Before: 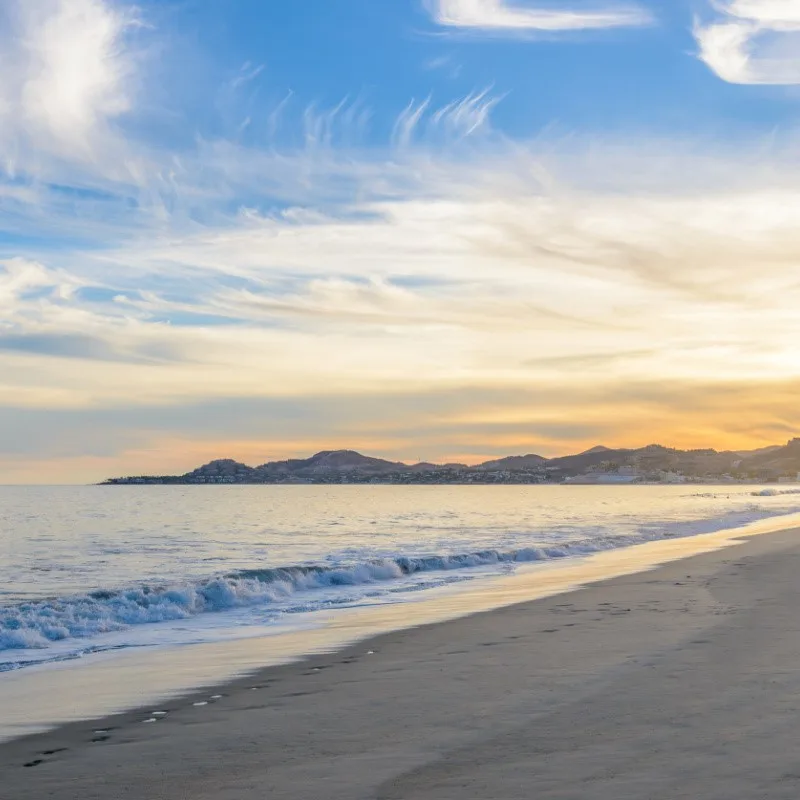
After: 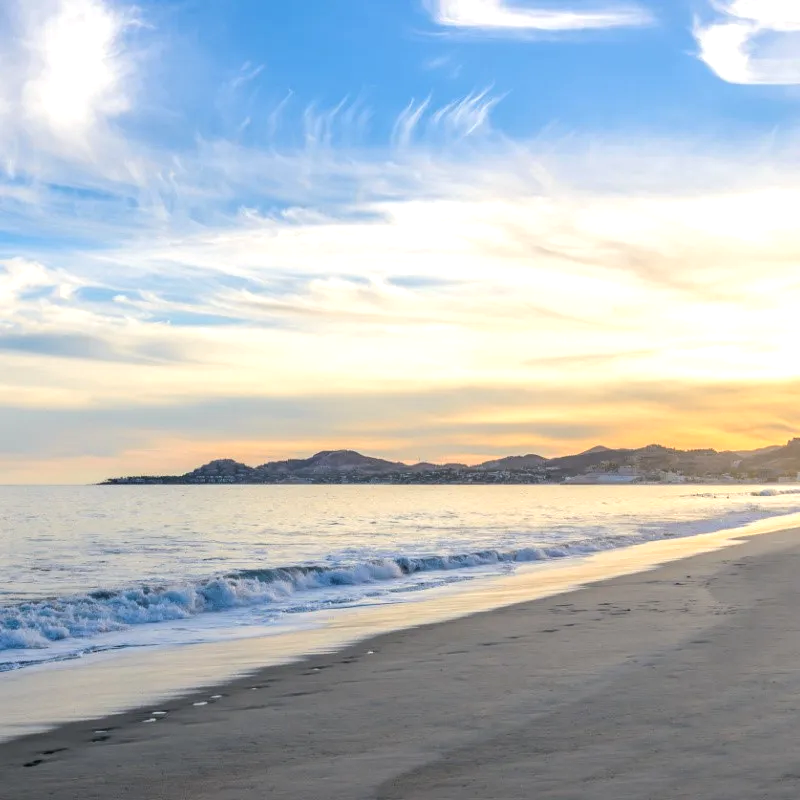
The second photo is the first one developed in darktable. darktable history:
tone equalizer: -8 EV -0.401 EV, -7 EV -0.389 EV, -6 EV -0.301 EV, -5 EV -0.213 EV, -3 EV 0.22 EV, -2 EV 0.338 EV, -1 EV 0.403 EV, +0 EV 0.404 EV, edges refinement/feathering 500, mask exposure compensation -1.57 EV, preserve details no
